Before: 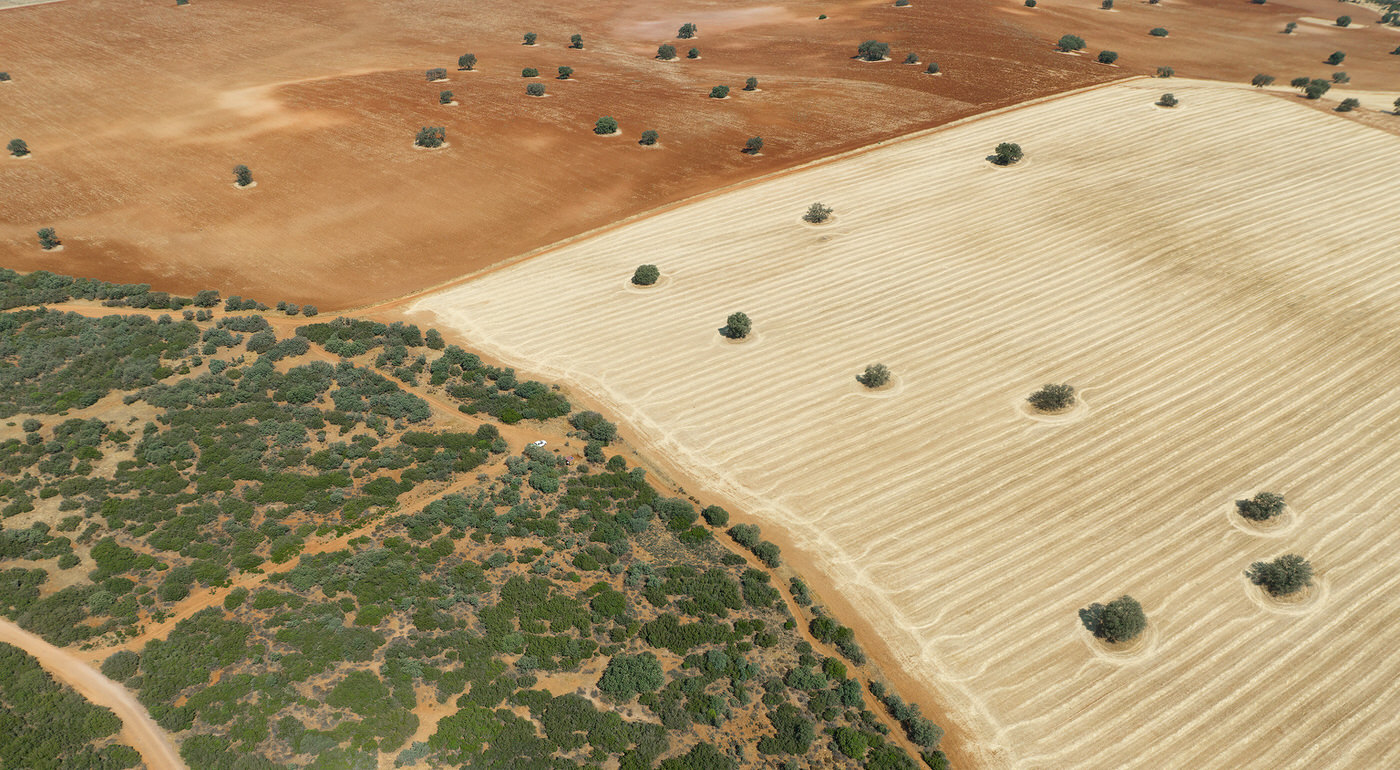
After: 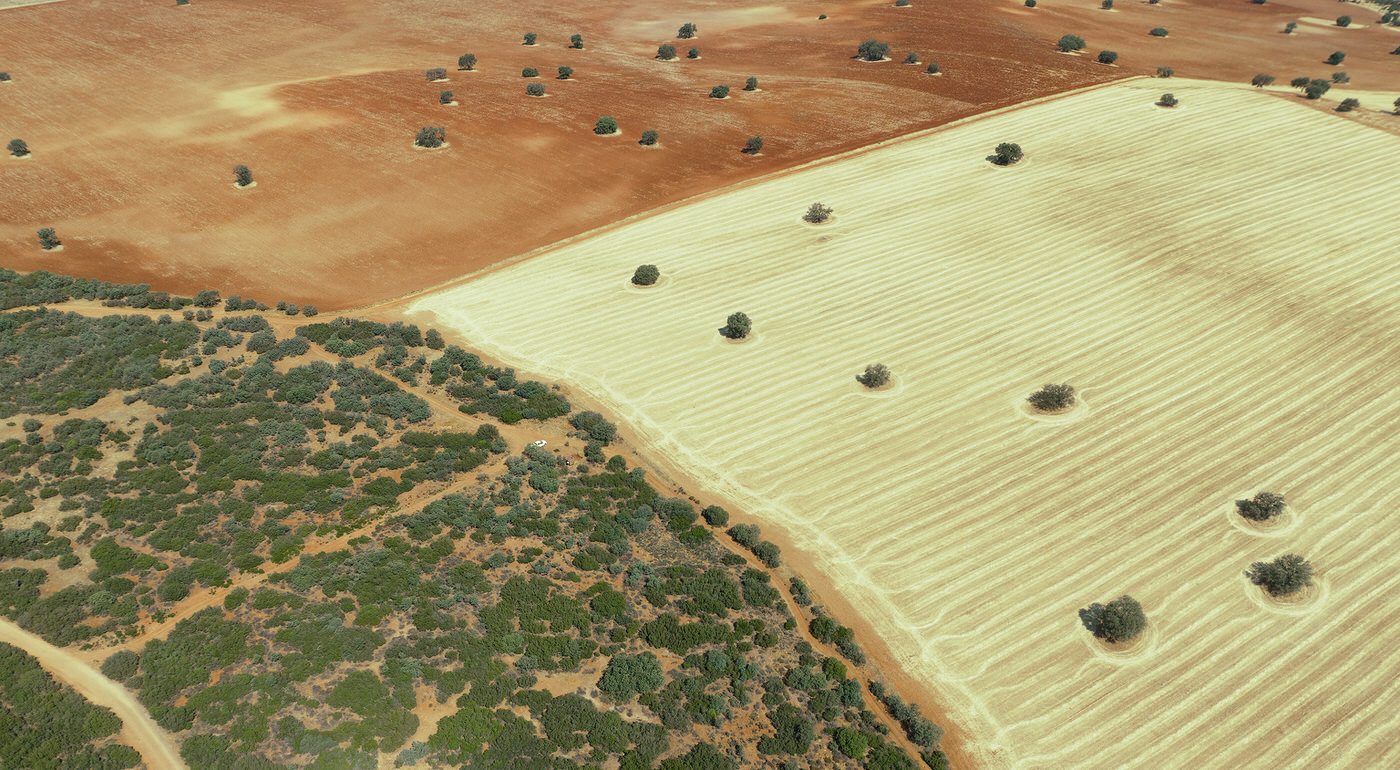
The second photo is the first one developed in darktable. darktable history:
split-toning: shadows › hue 290.82°, shadows › saturation 0.34, highlights › saturation 0.38, balance 0, compress 50%
